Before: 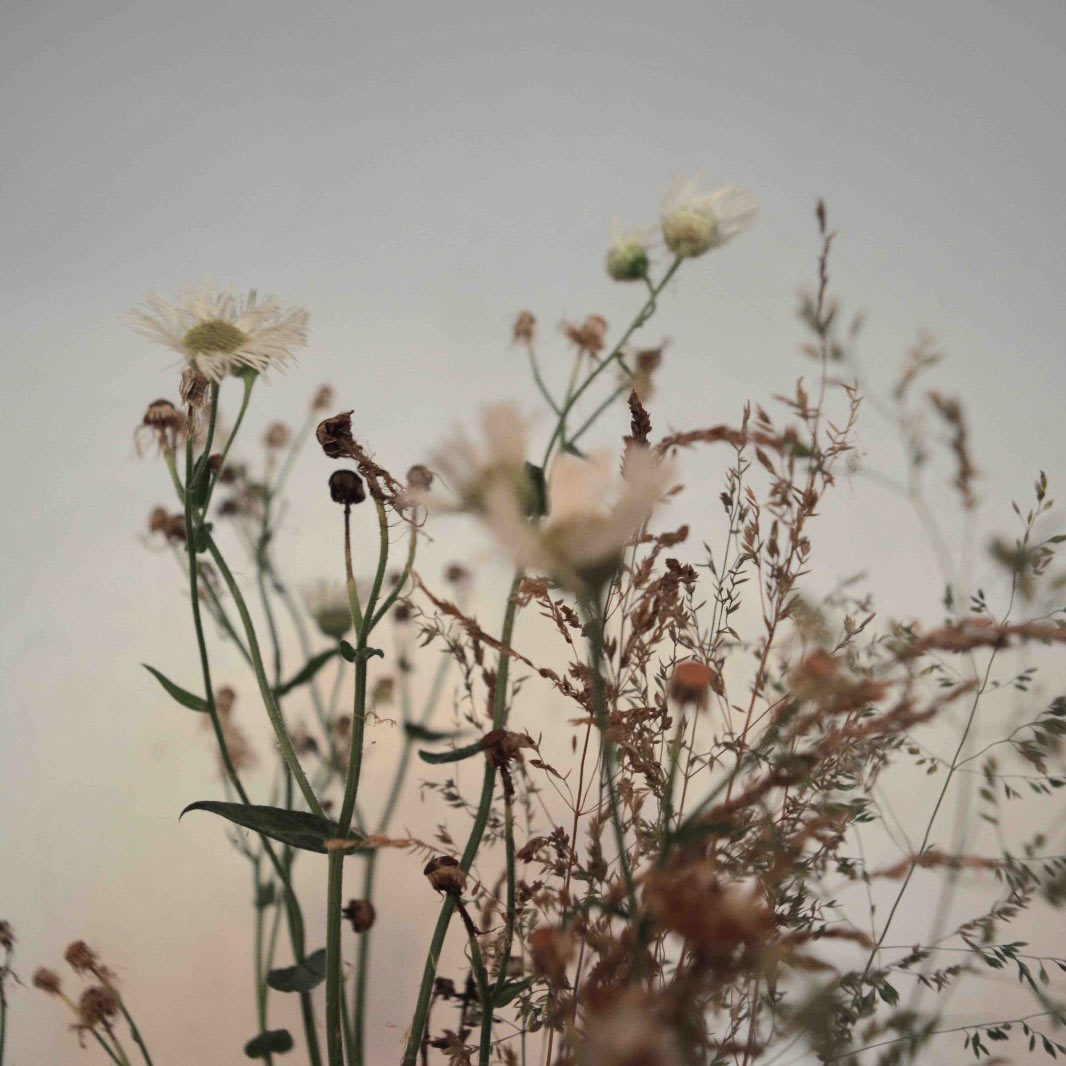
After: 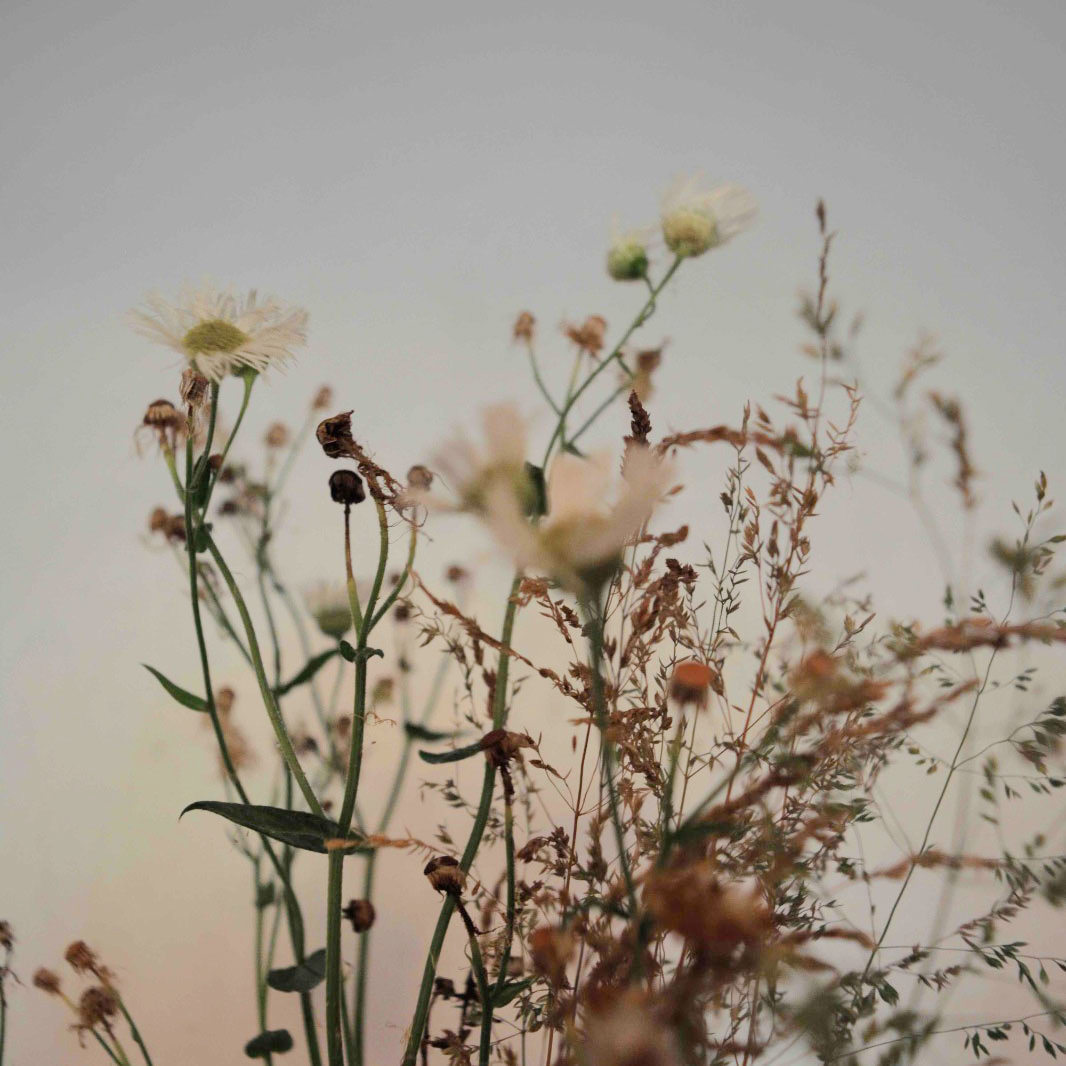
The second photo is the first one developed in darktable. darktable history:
exposure: exposure 0.2 EV, compensate highlight preservation false
color balance rgb: perceptual saturation grading › global saturation 25%, global vibrance 10%
filmic rgb: black relative exposure -16 EV, white relative exposure 6.12 EV, hardness 5.22
